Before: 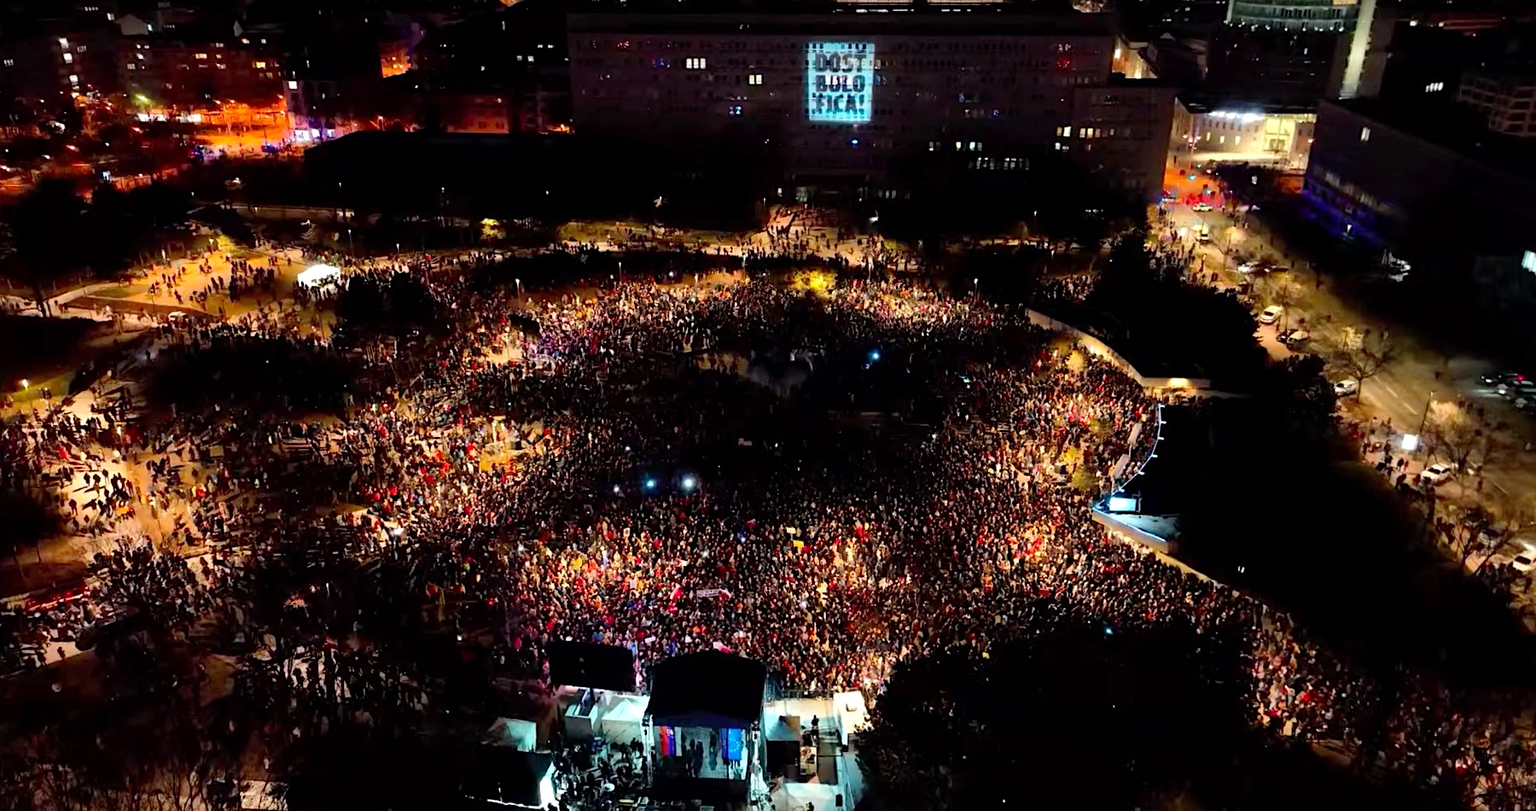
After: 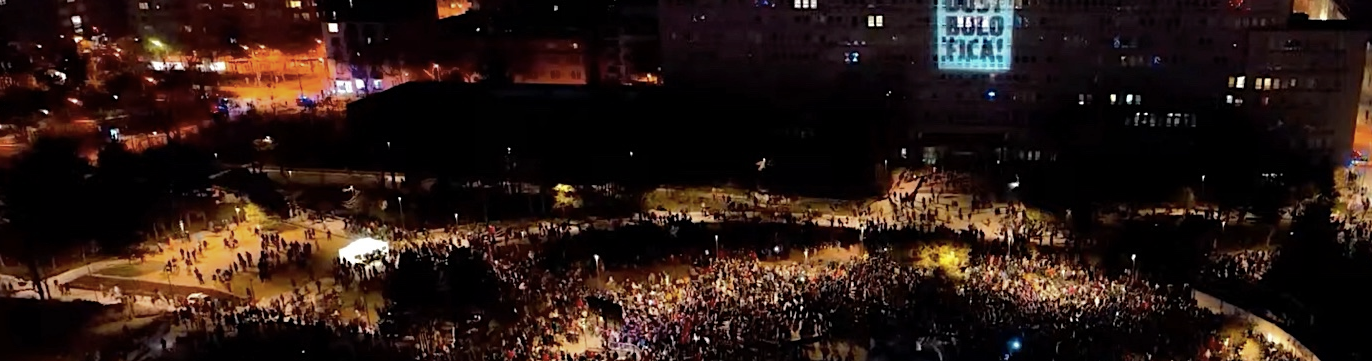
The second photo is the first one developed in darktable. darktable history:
rgb curve: curves: ch0 [(0, 0) (0.175, 0.154) (0.785, 0.663) (1, 1)]
crop: left 0.579%, top 7.627%, right 23.167%, bottom 54.275%
